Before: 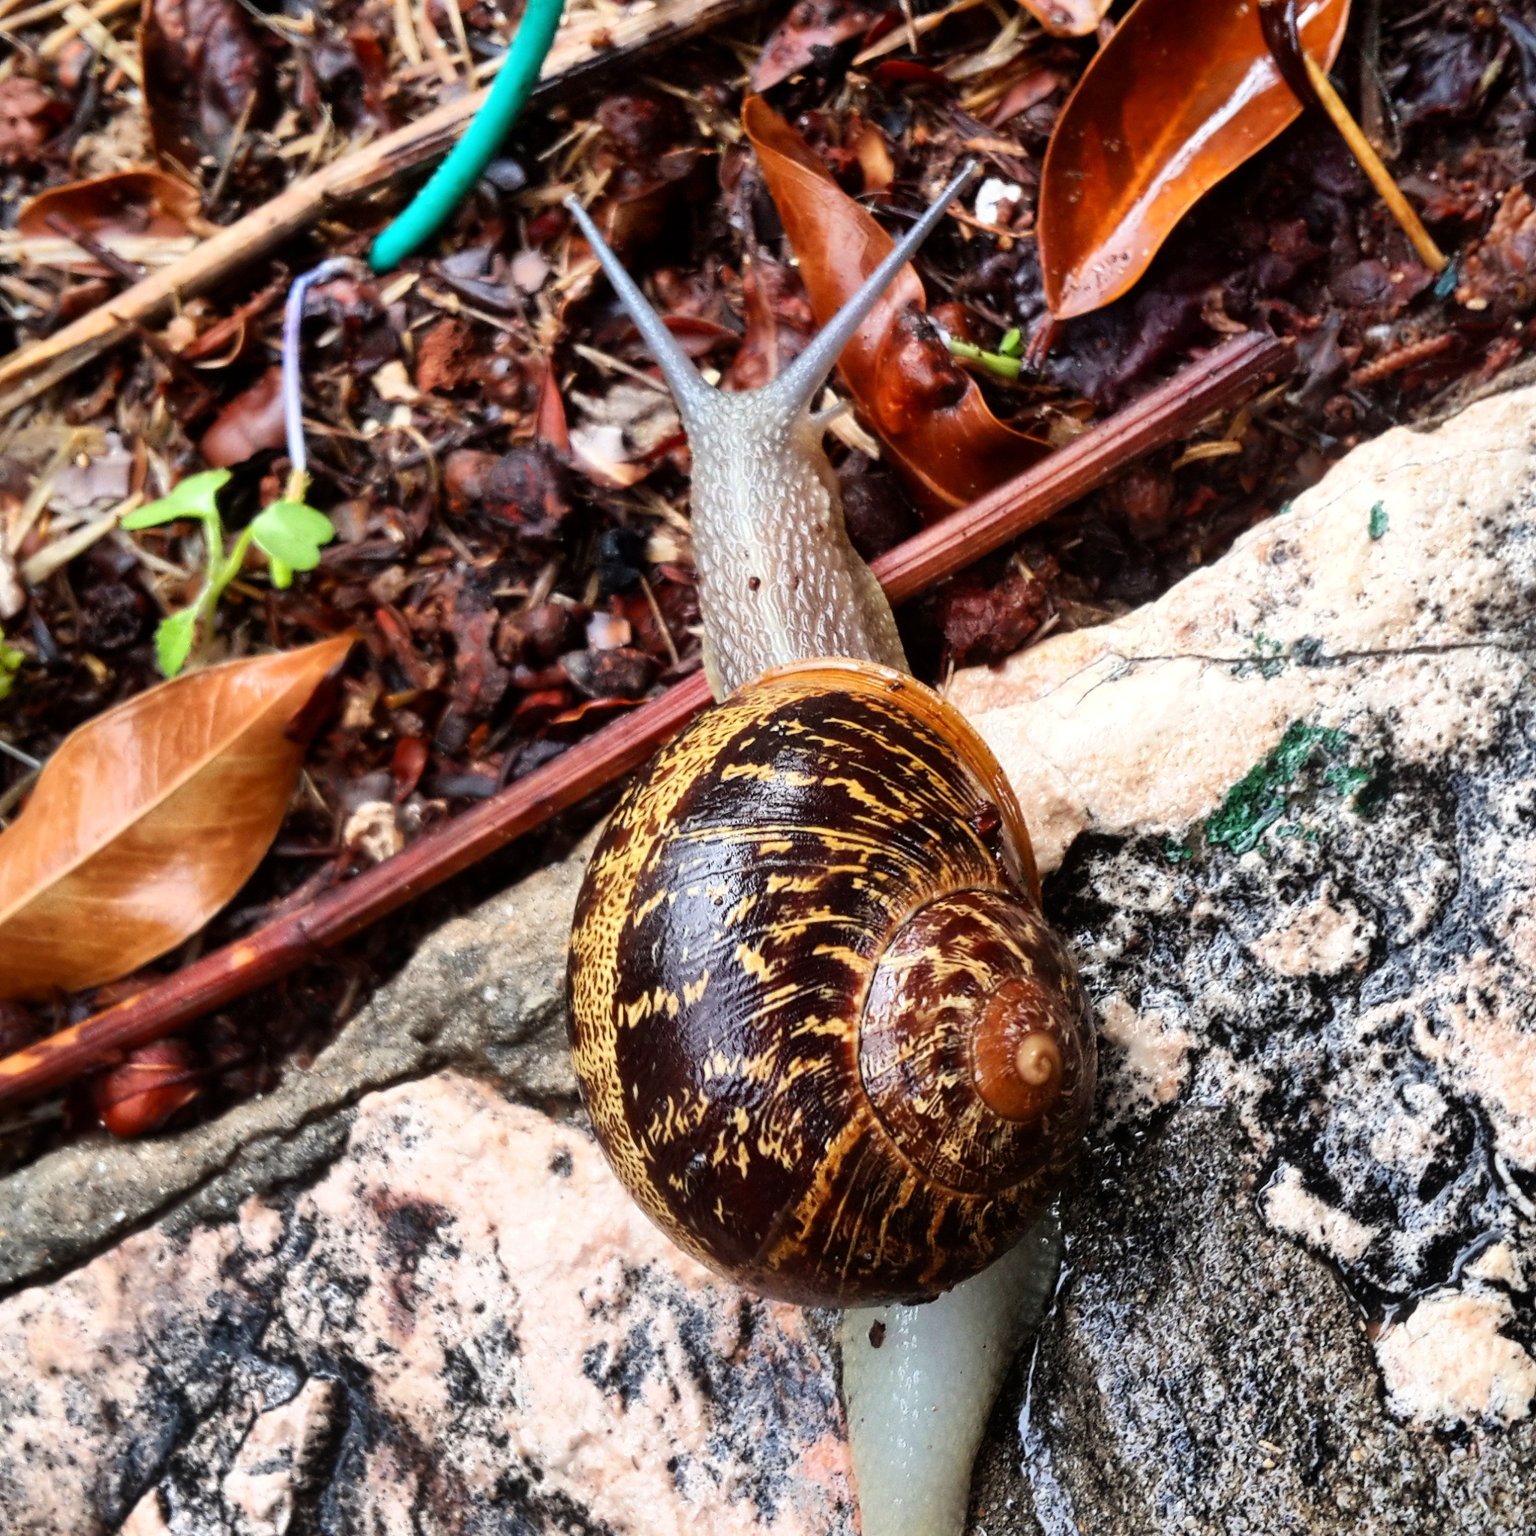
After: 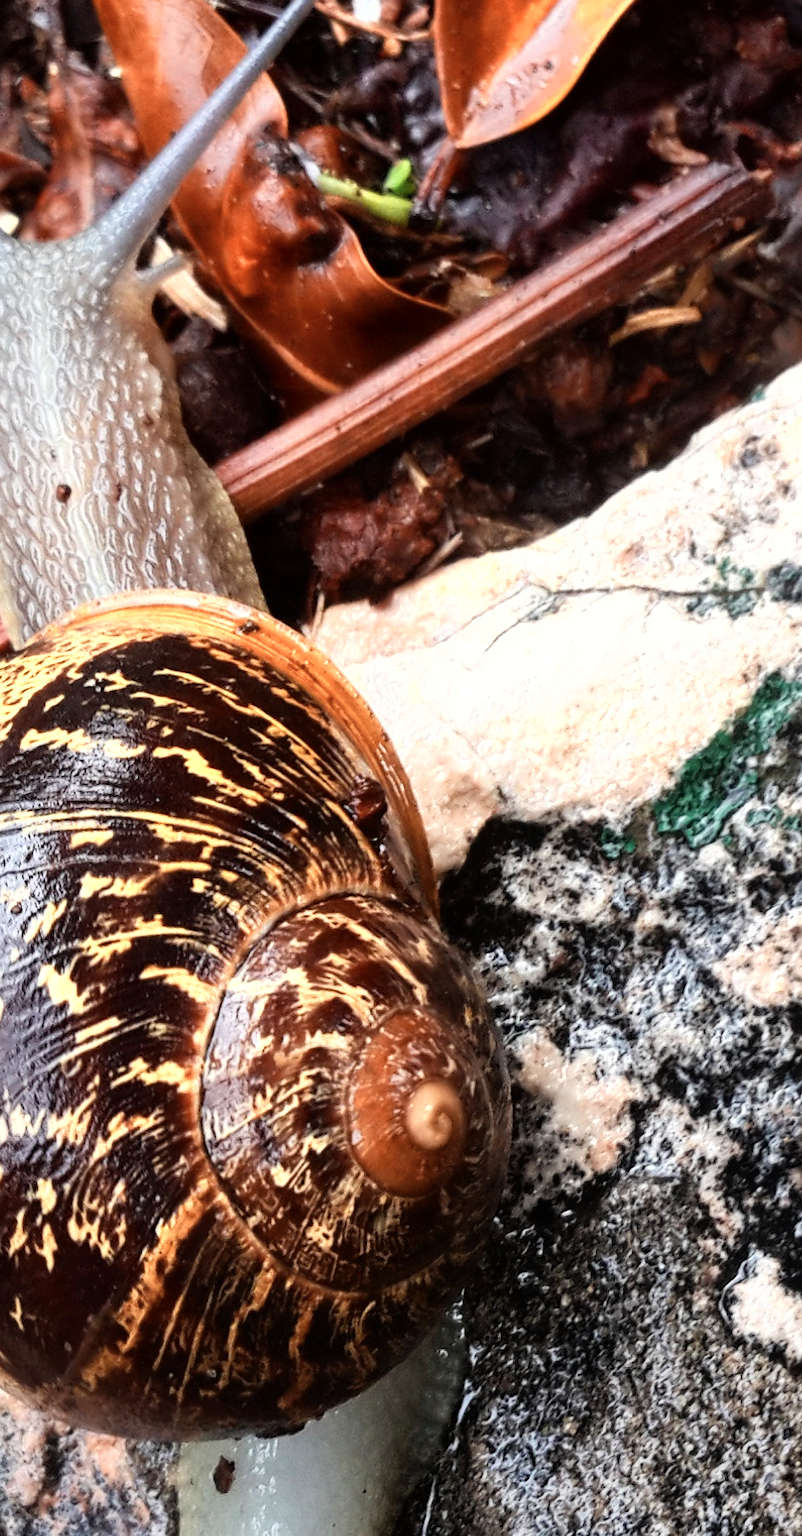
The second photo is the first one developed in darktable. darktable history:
color zones: curves: ch0 [(0.018, 0.548) (0.224, 0.64) (0.425, 0.447) (0.675, 0.575) (0.732, 0.579)]; ch1 [(0.066, 0.487) (0.25, 0.5) (0.404, 0.43) (0.75, 0.421) (0.956, 0.421)]; ch2 [(0.044, 0.561) (0.215, 0.465) (0.399, 0.544) (0.465, 0.548) (0.614, 0.447) (0.724, 0.43) (0.882, 0.623) (0.956, 0.632)]
crop: left 45.999%, top 13.475%, right 14.04%, bottom 10.083%
